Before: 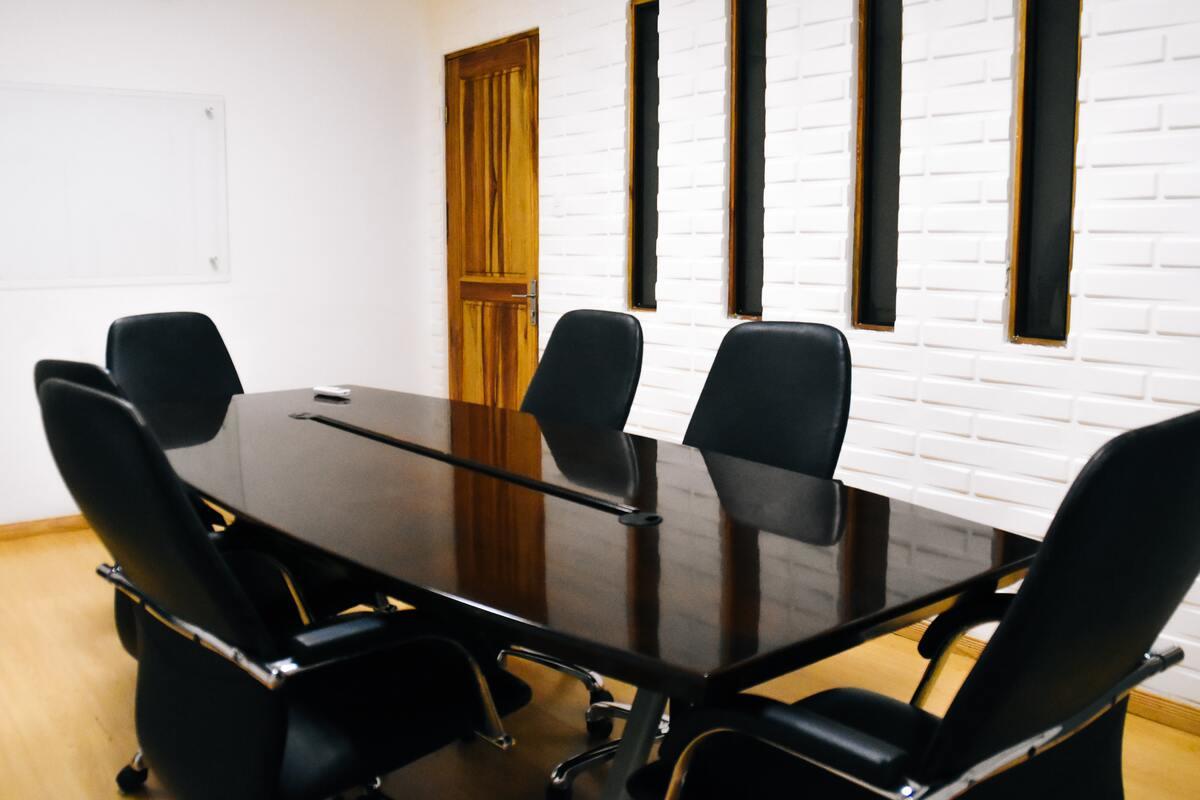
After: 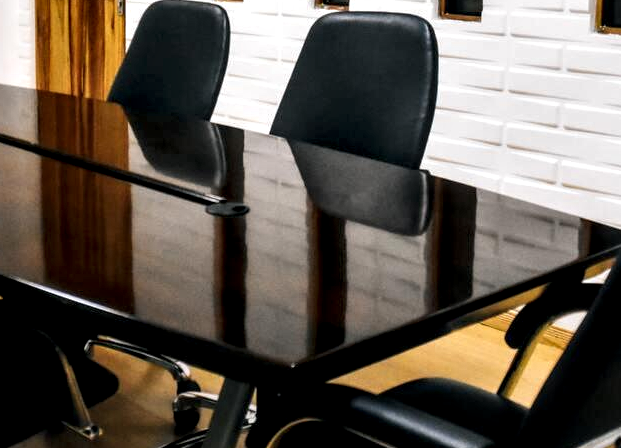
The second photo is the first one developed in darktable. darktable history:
color zones: curves: ch0 [(0, 0.5) (0.143, 0.5) (0.286, 0.5) (0.429, 0.5) (0.571, 0.5) (0.714, 0.476) (0.857, 0.5) (1, 0.5)]; ch2 [(0, 0.5) (0.143, 0.5) (0.286, 0.5) (0.429, 0.5) (0.571, 0.5) (0.714, 0.487) (0.857, 0.5) (1, 0.5)]
local contrast: highlights 65%, shadows 54%, detail 169%, midtone range 0.514
white balance: emerald 1
crop: left 34.479%, top 38.822%, right 13.718%, bottom 5.172%
